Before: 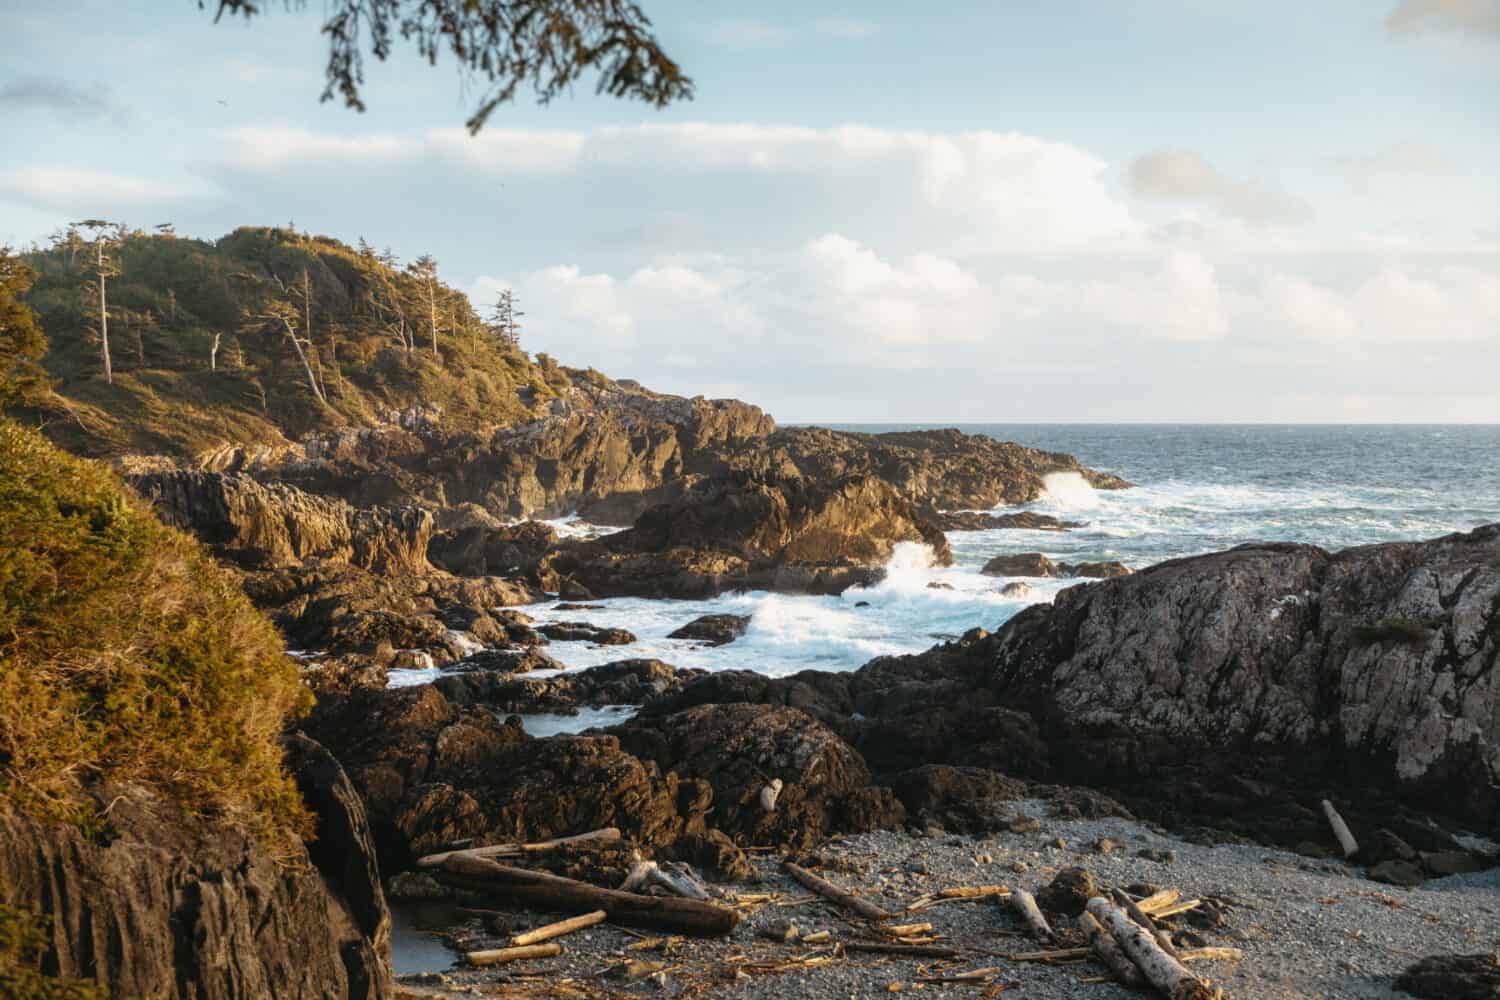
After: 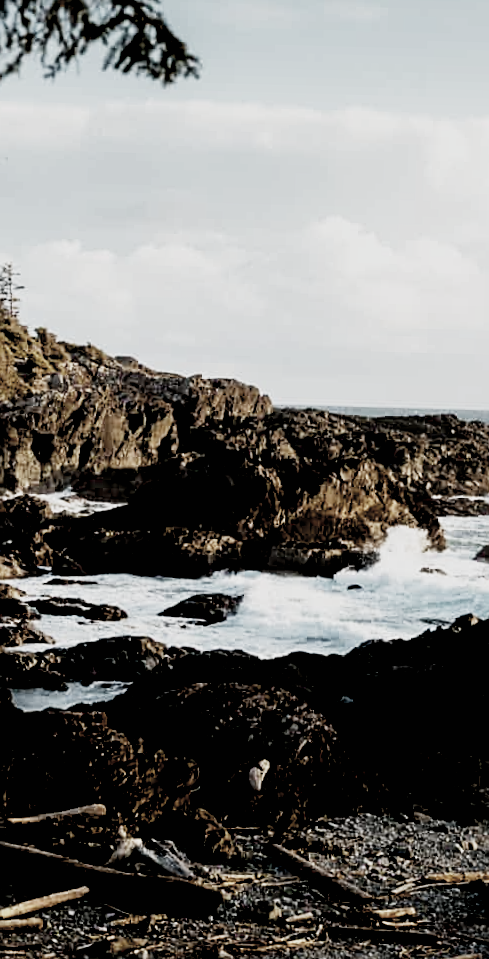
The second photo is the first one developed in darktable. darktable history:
crop: left 33.36%, right 33.36%
rotate and perspective: rotation 1.57°, crop left 0.018, crop right 0.982, crop top 0.039, crop bottom 0.961
exposure: black level correction 0.056, compensate highlight preservation false
shadows and highlights: radius 334.93, shadows 63.48, highlights 6.06, compress 87.7%, highlights color adjustment 39.73%, soften with gaussian
sharpen: on, module defaults
color zones: curves: ch0 [(0, 0.6) (0.129, 0.508) (0.193, 0.483) (0.429, 0.5) (0.571, 0.5) (0.714, 0.5) (0.857, 0.5) (1, 0.6)]; ch1 [(0, 0.481) (0.112, 0.245) (0.213, 0.223) (0.429, 0.233) (0.571, 0.231) (0.683, 0.242) (0.857, 0.296) (1, 0.481)]
sigmoid: contrast 1.7, skew 0.1, preserve hue 0%, red attenuation 0.1, red rotation 0.035, green attenuation 0.1, green rotation -0.017, blue attenuation 0.15, blue rotation -0.052, base primaries Rec2020
